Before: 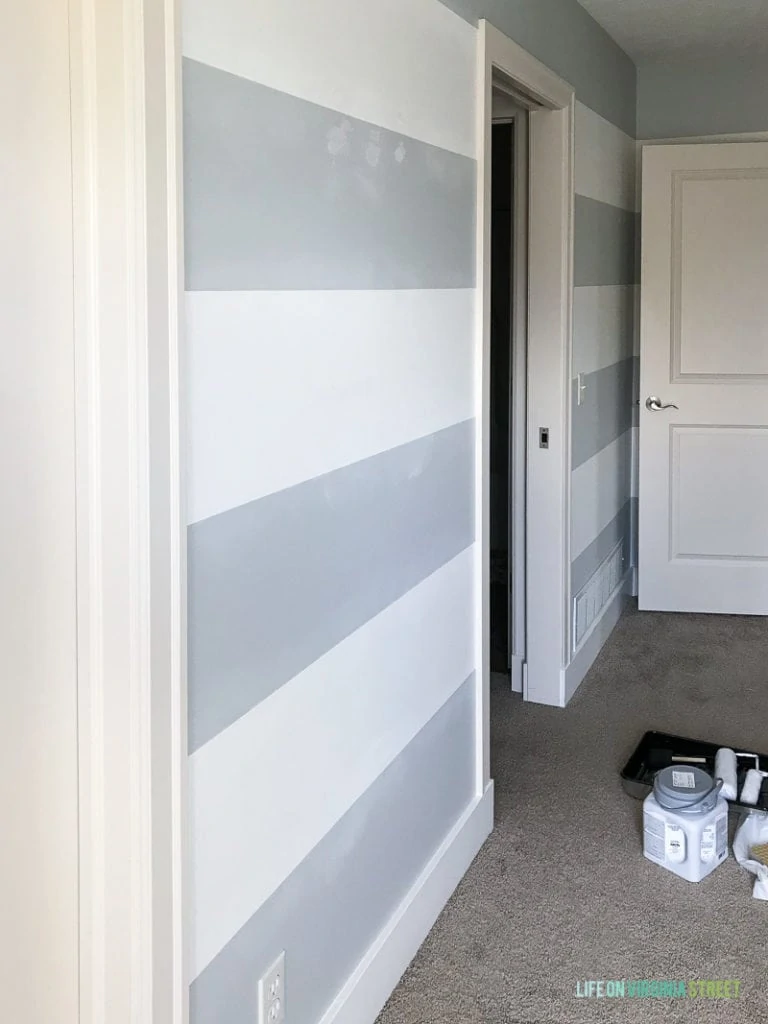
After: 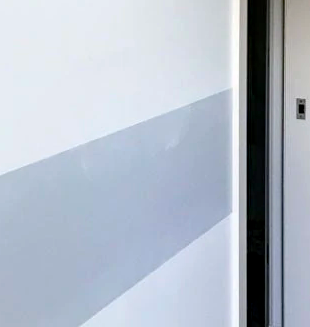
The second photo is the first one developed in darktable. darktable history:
crop: left 31.751%, top 32.172%, right 27.8%, bottom 35.83%
color balance rgb: perceptual saturation grading › global saturation 30%, global vibrance 20%
haze removal: compatibility mode true, adaptive false
